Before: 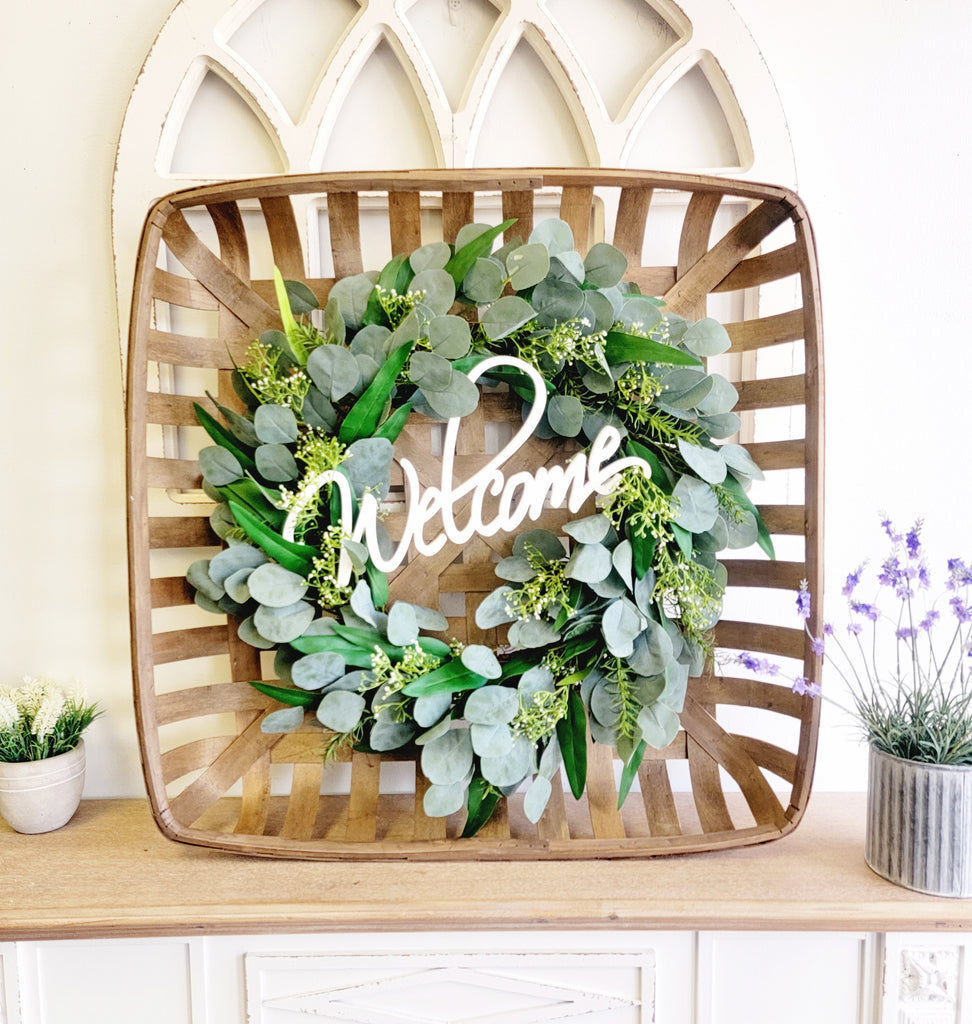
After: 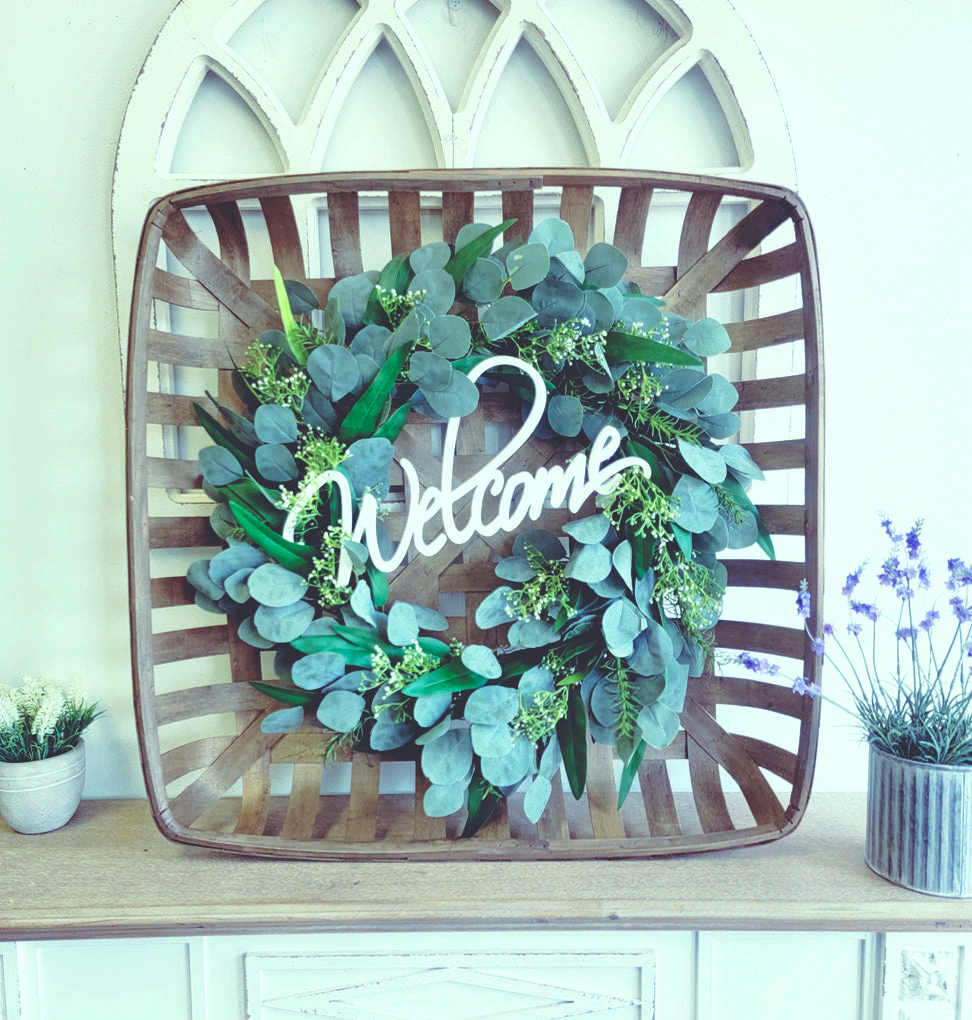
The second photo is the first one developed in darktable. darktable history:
crop: top 0.05%, bottom 0.098%
exposure: exposure -0.01 EV, compensate highlight preservation false
rgb curve: curves: ch0 [(0, 0.186) (0.314, 0.284) (0.576, 0.466) (0.805, 0.691) (0.936, 0.886)]; ch1 [(0, 0.186) (0.314, 0.284) (0.581, 0.534) (0.771, 0.746) (0.936, 0.958)]; ch2 [(0, 0.216) (0.275, 0.39) (1, 1)], mode RGB, independent channels, compensate middle gray true, preserve colors none
